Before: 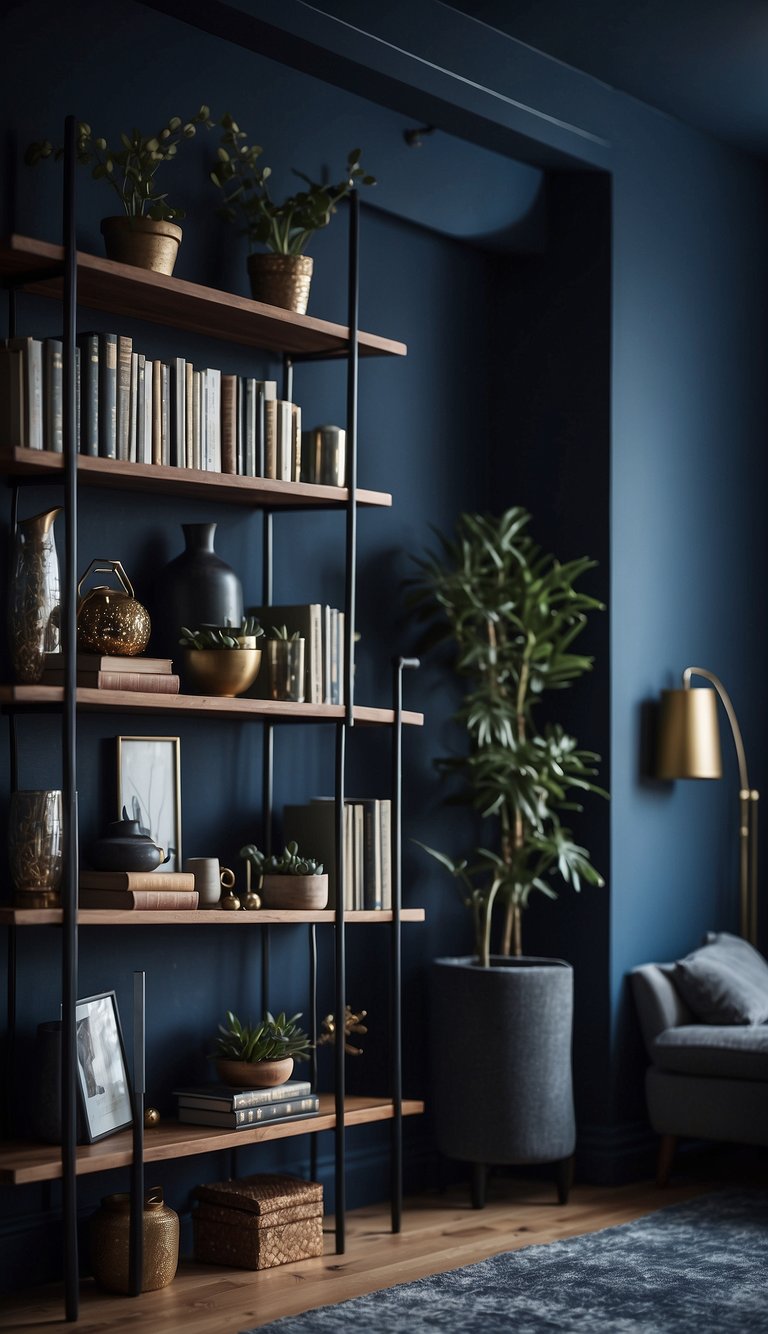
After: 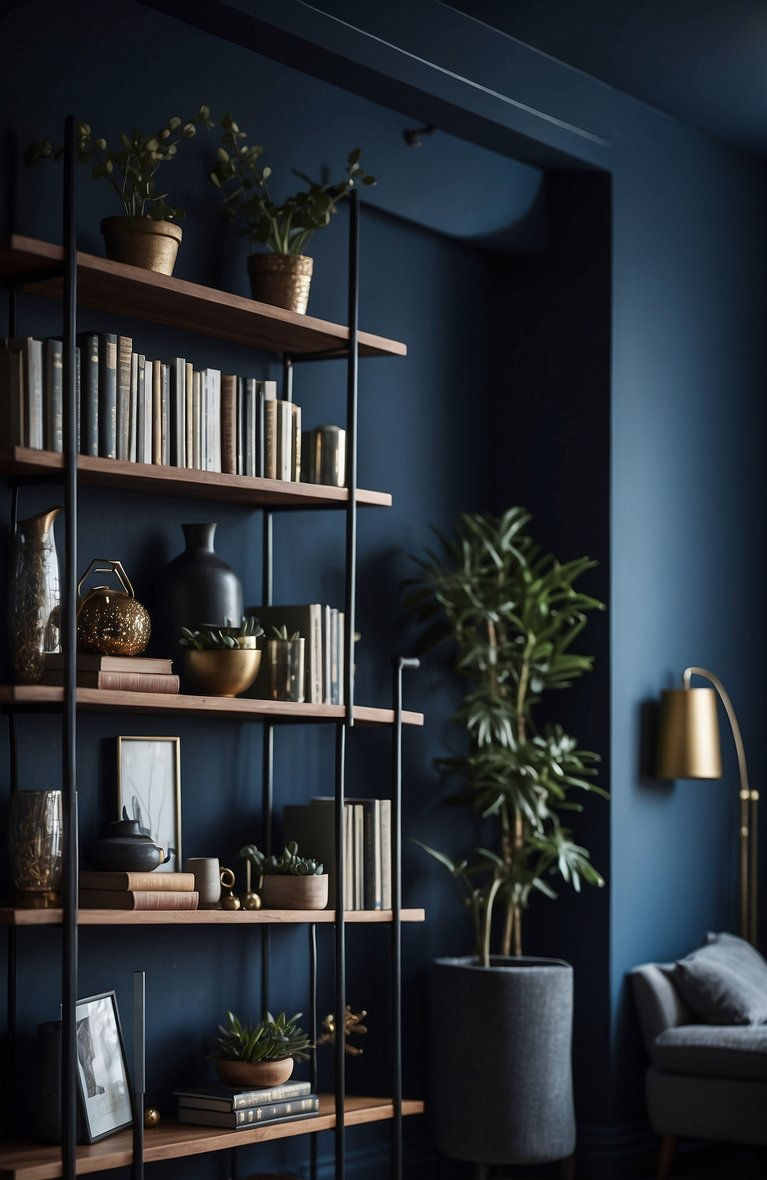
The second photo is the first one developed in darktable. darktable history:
crop and rotate: top 0%, bottom 11.502%
